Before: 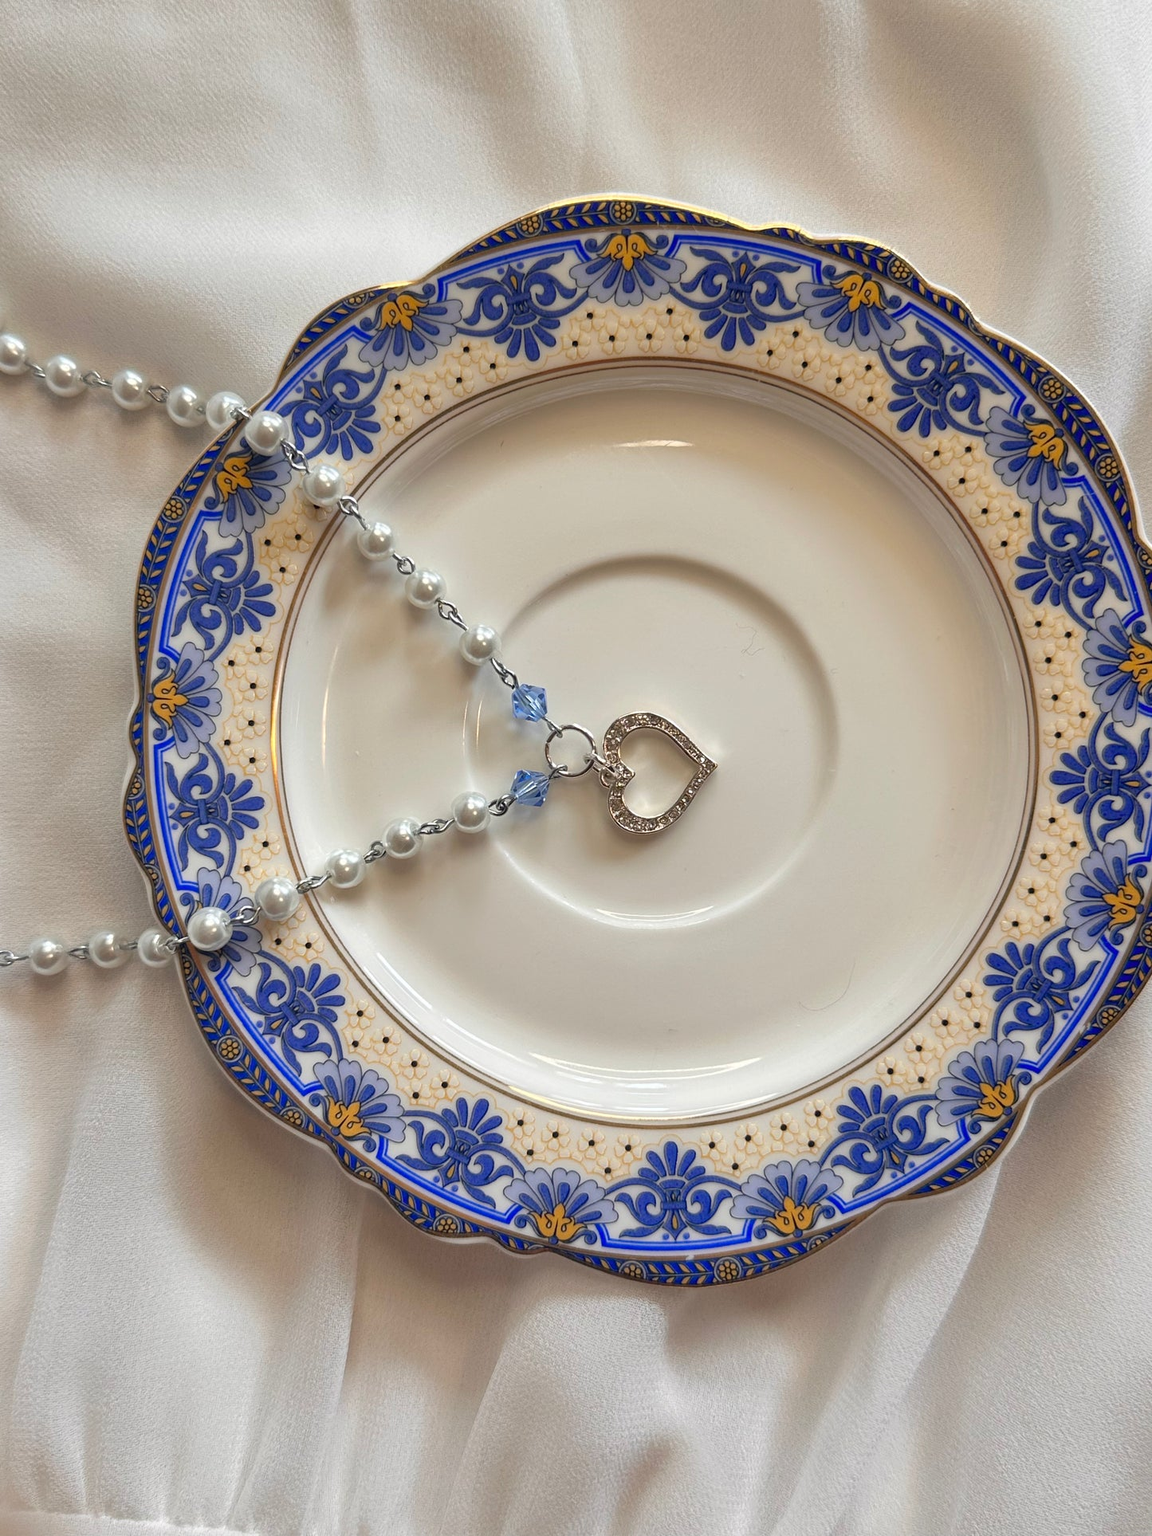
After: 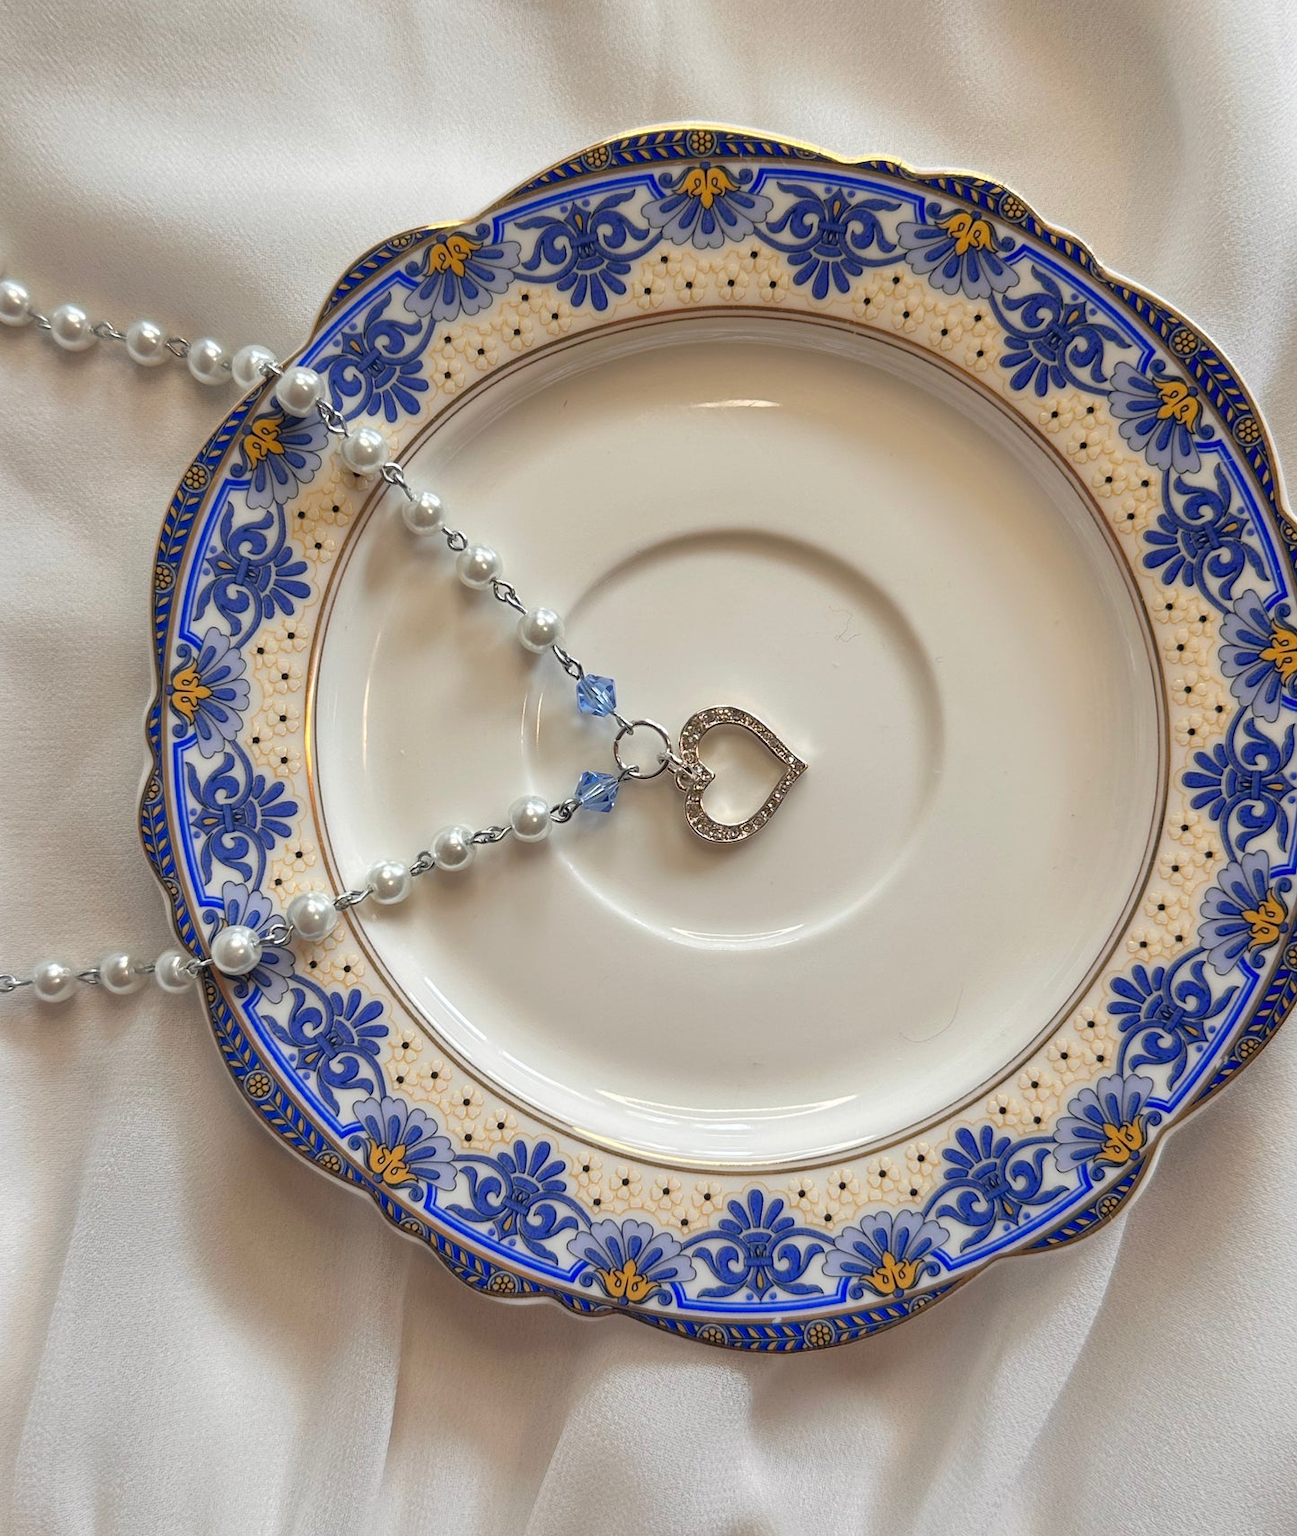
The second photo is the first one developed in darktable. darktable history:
crop and rotate: top 5.555%, bottom 5.606%
